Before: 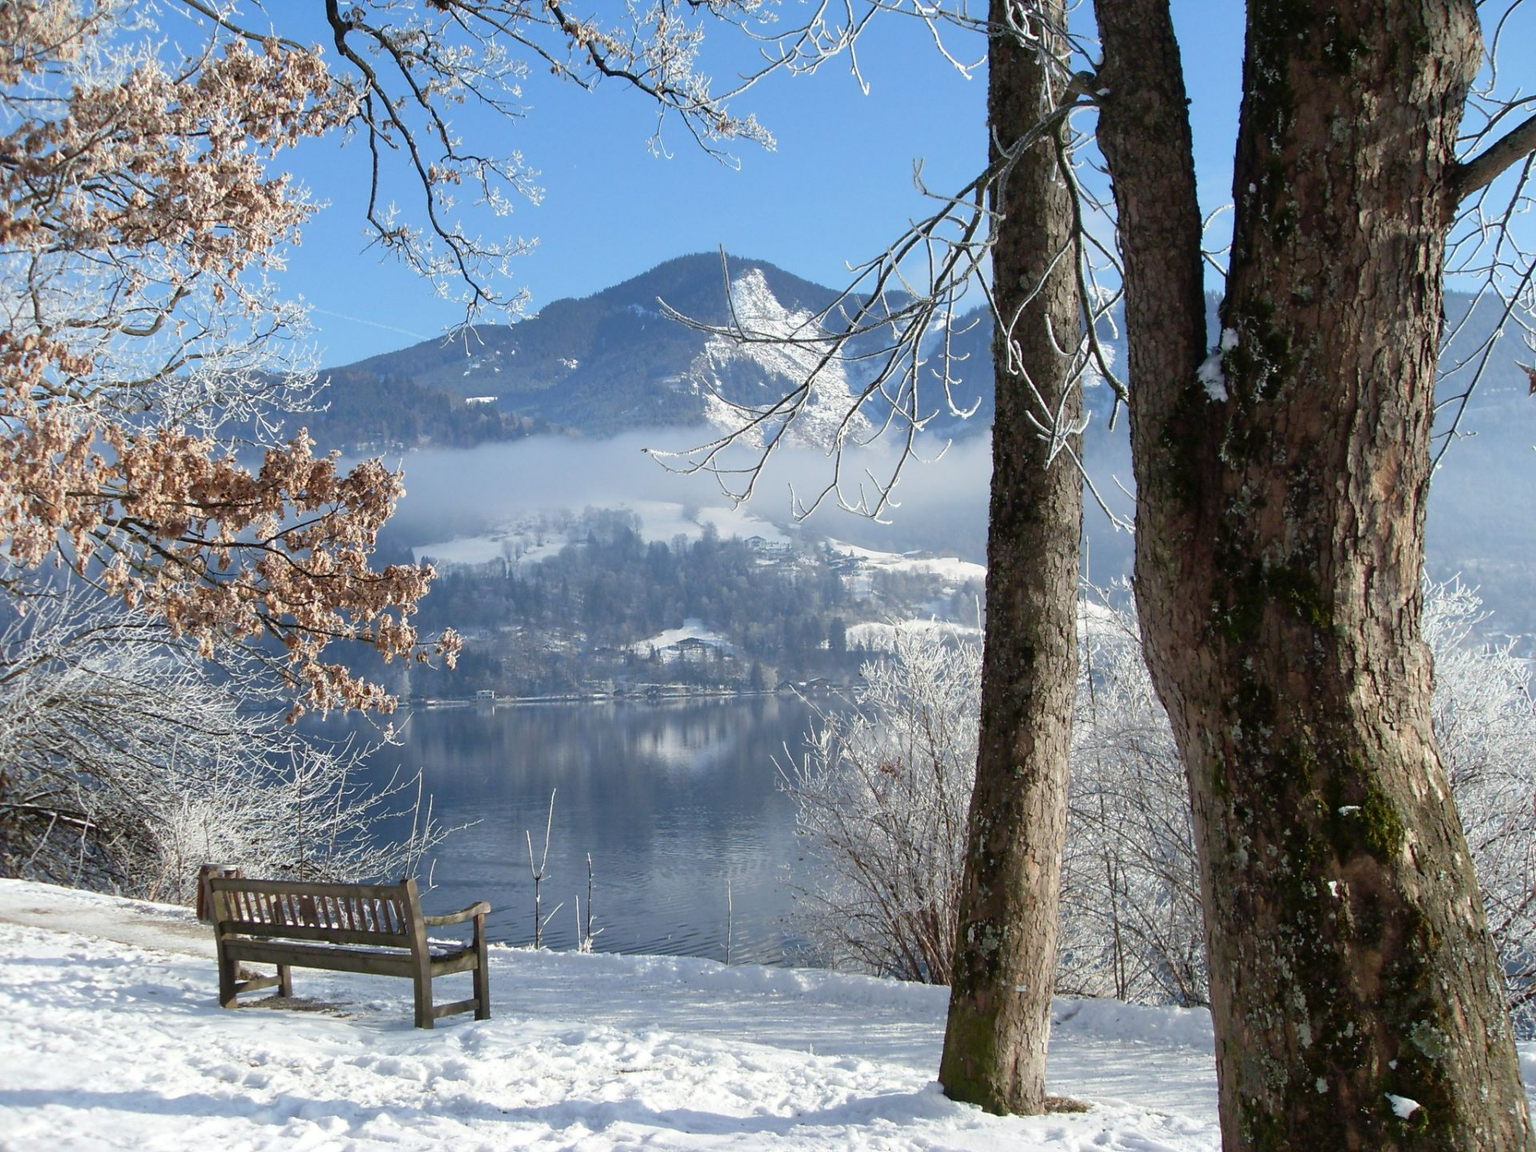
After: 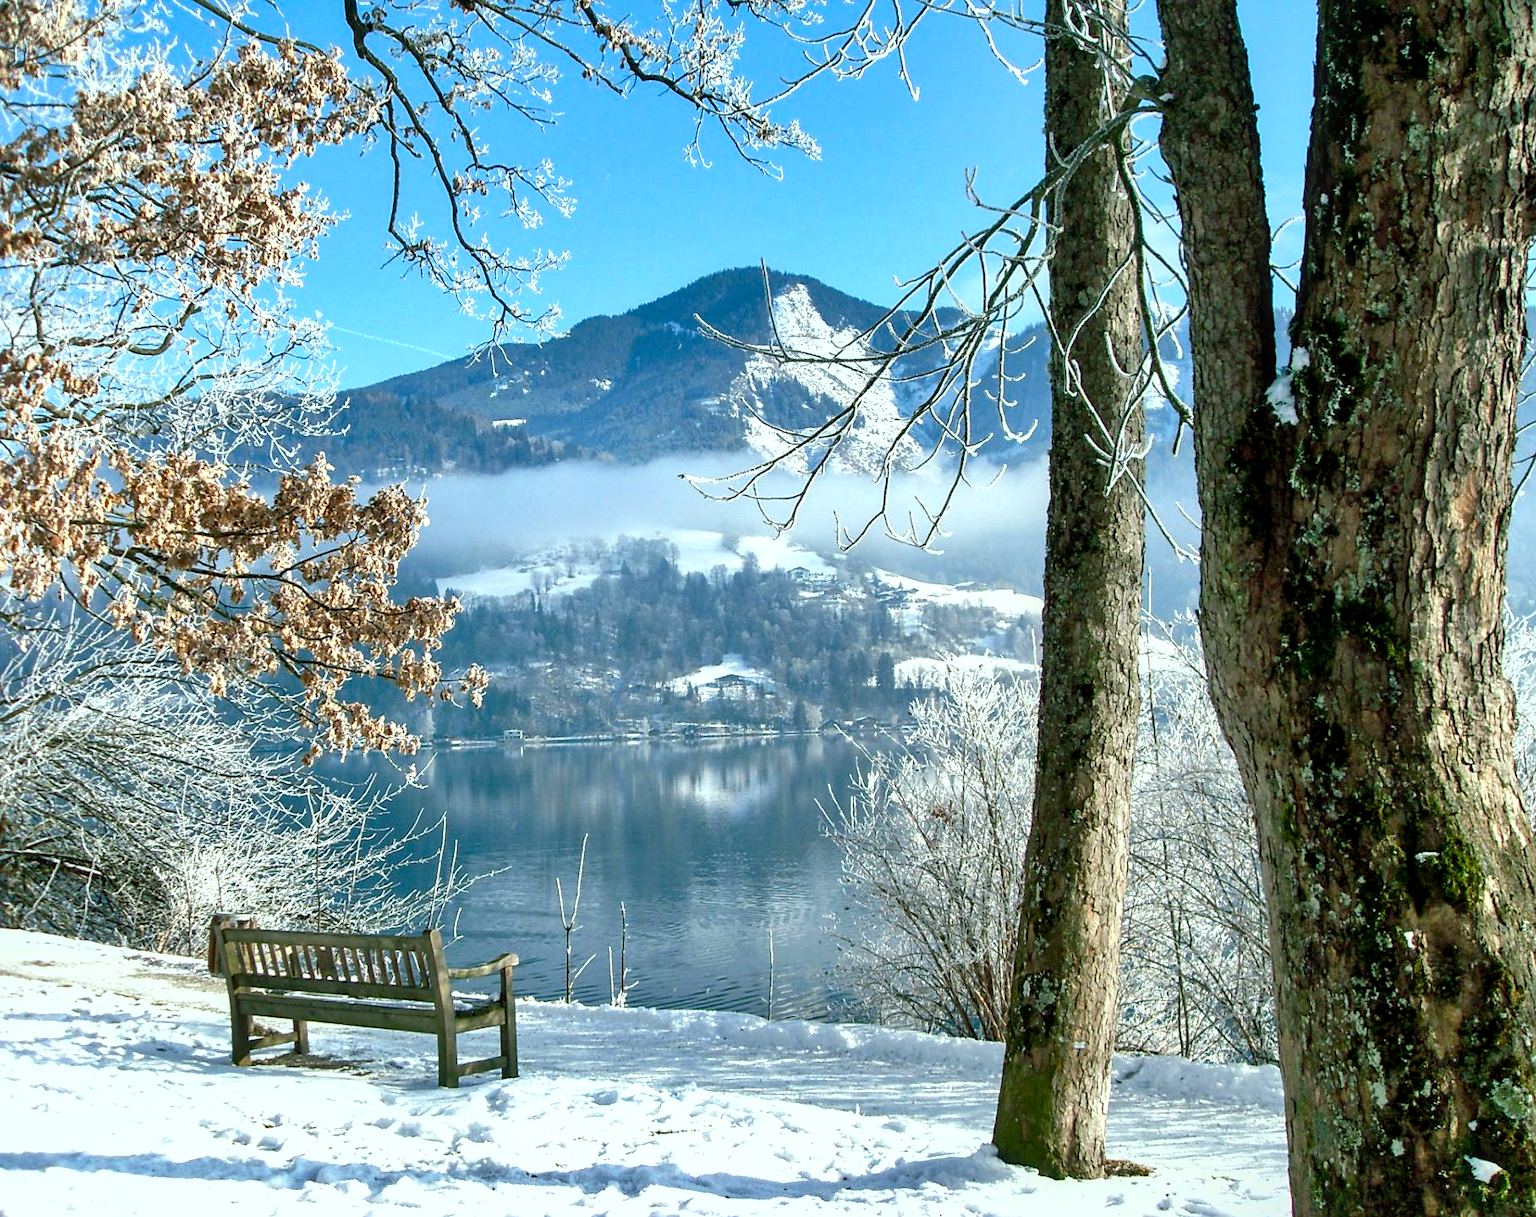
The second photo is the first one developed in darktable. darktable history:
color correction: highlights a* -6.6, highlights b* 0.699
color balance rgb: shadows lift › chroma 11.471%, shadows lift › hue 133.93°, global offset › luminance -0.506%, linear chroma grading › global chroma 19.518%, perceptual saturation grading › global saturation -0.118%, global vibrance -23.233%
exposure: black level correction 0.001, exposure 0.675 EV, compensate exposure bias true, compensate highlight preservation false
sharpen: amount 0.206
crop and rotate: left 0%, right 5.374%
shadows and highlights: low approximation 0.01, soften with gaussian
local contrast: on, module defaults
